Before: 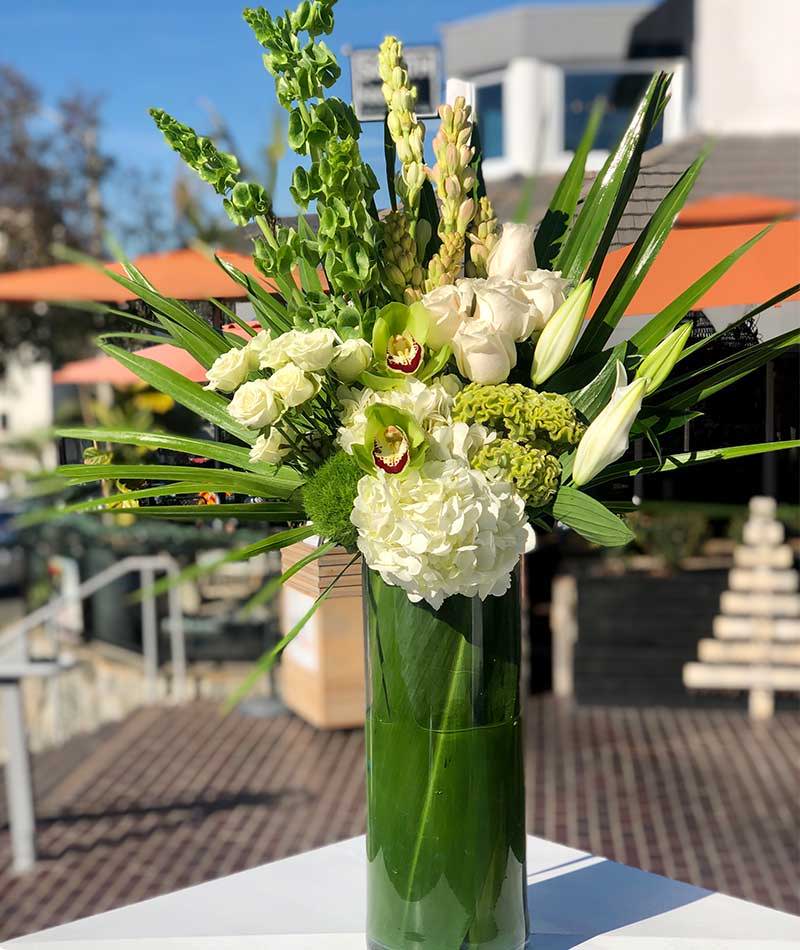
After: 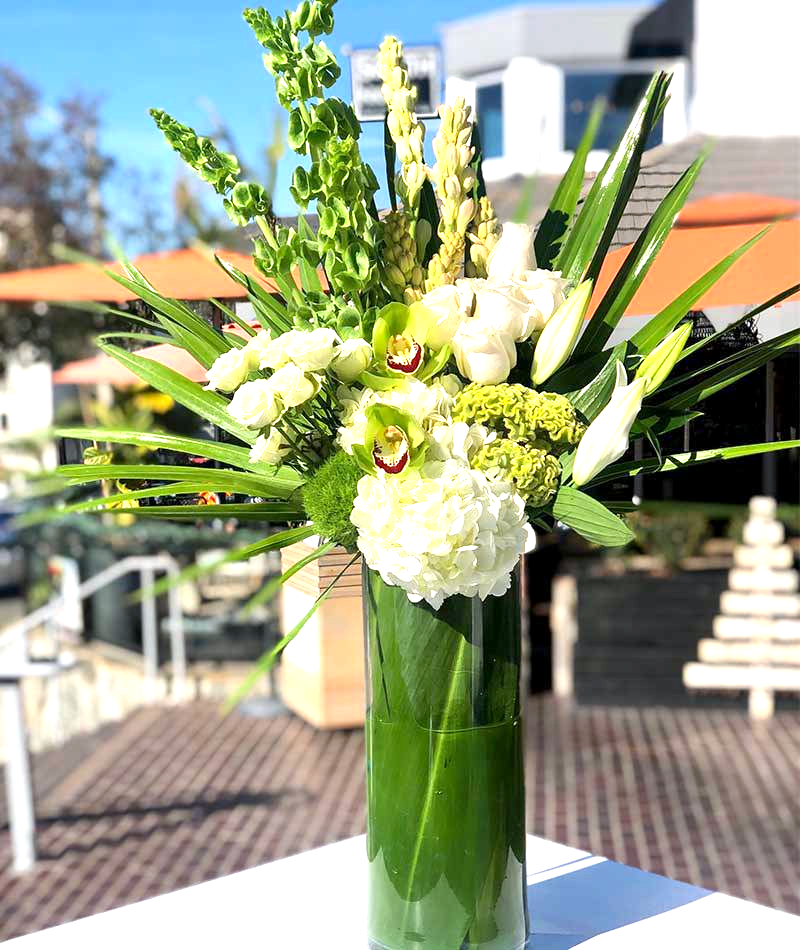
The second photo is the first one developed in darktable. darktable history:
white balance: red 0.983, blue 1.036
exposure: black level correction 0.001, exposure 0.955 EV, compensate exposure bias true, compensate highlight preservation false
